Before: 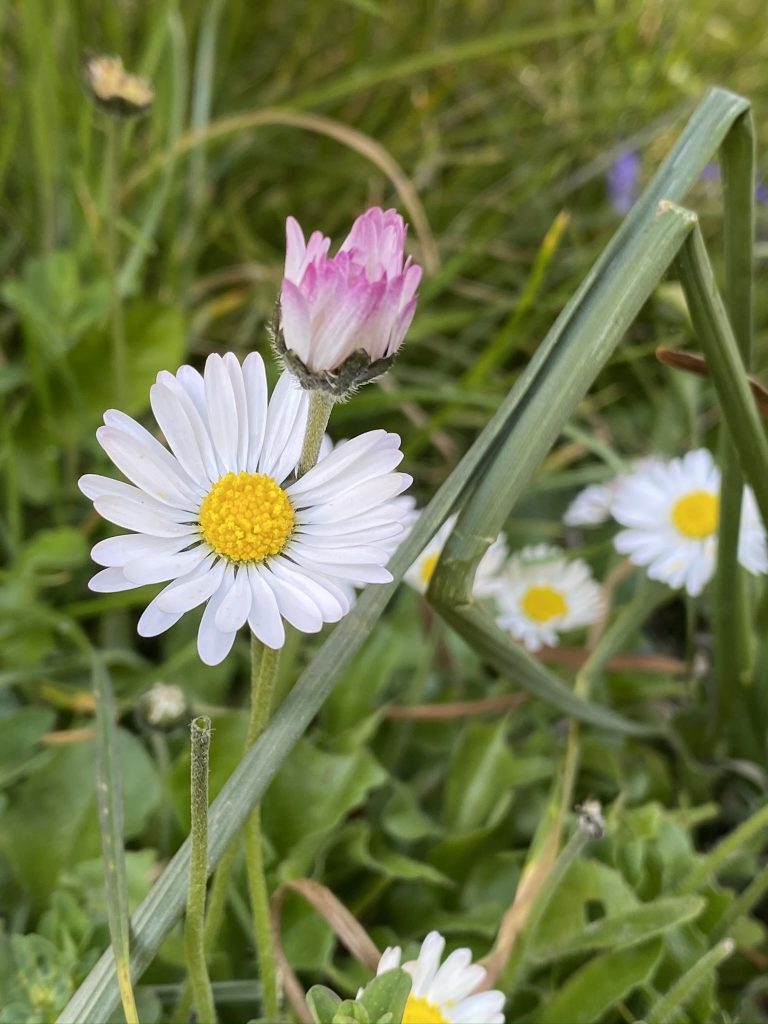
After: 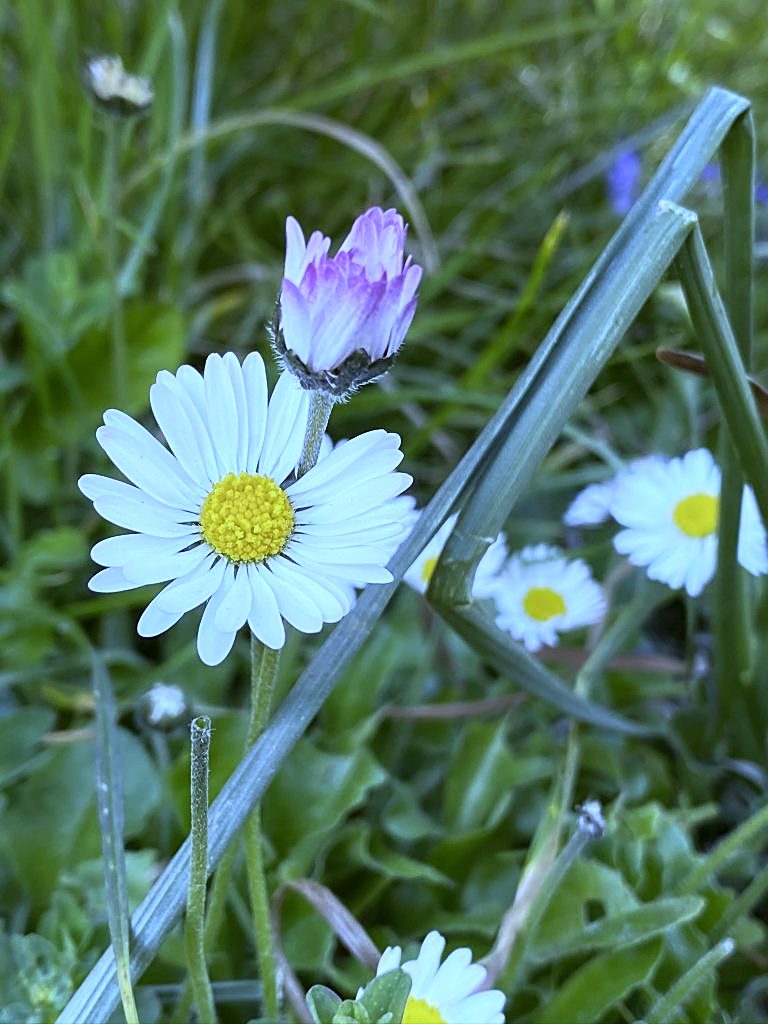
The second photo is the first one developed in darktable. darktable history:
base curve: curves: ch0 [(0, 0) (0.257, 0.25) (0.482, 0.586) (0.757, 0.871) (1, 1)]
sharpen: on, module defaults
white balance: red 0.766, blue 1.537
tone equalizer: on, module defaults
